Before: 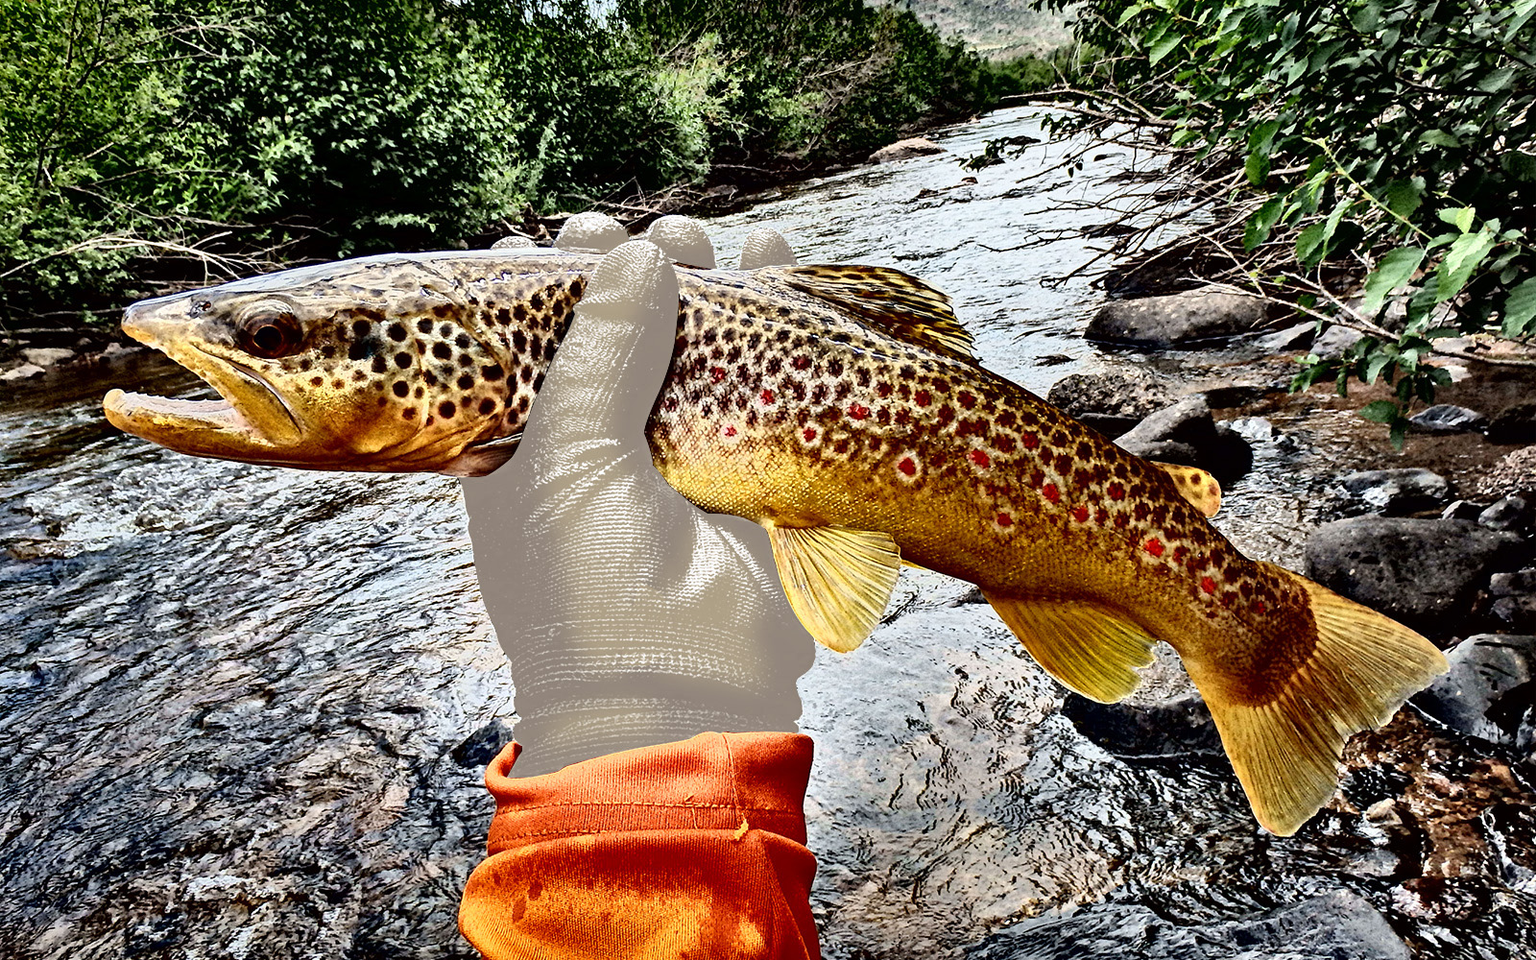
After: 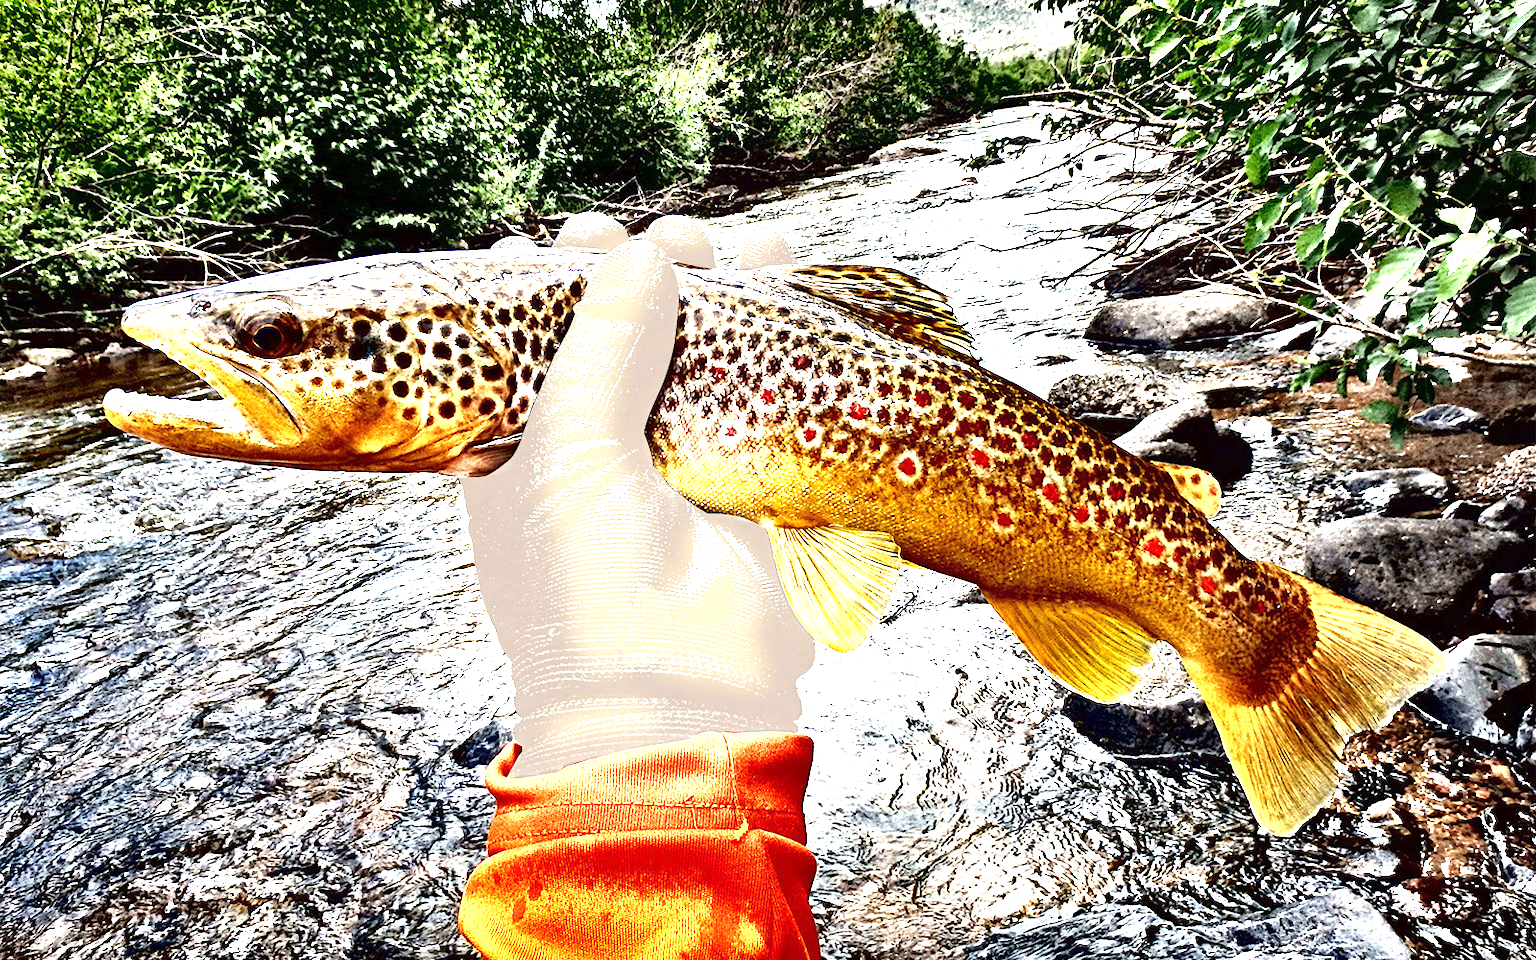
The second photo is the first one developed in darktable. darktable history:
exposure: exposure 1.5 EV, compensate highlight preservation false
white balance: emerald 1
